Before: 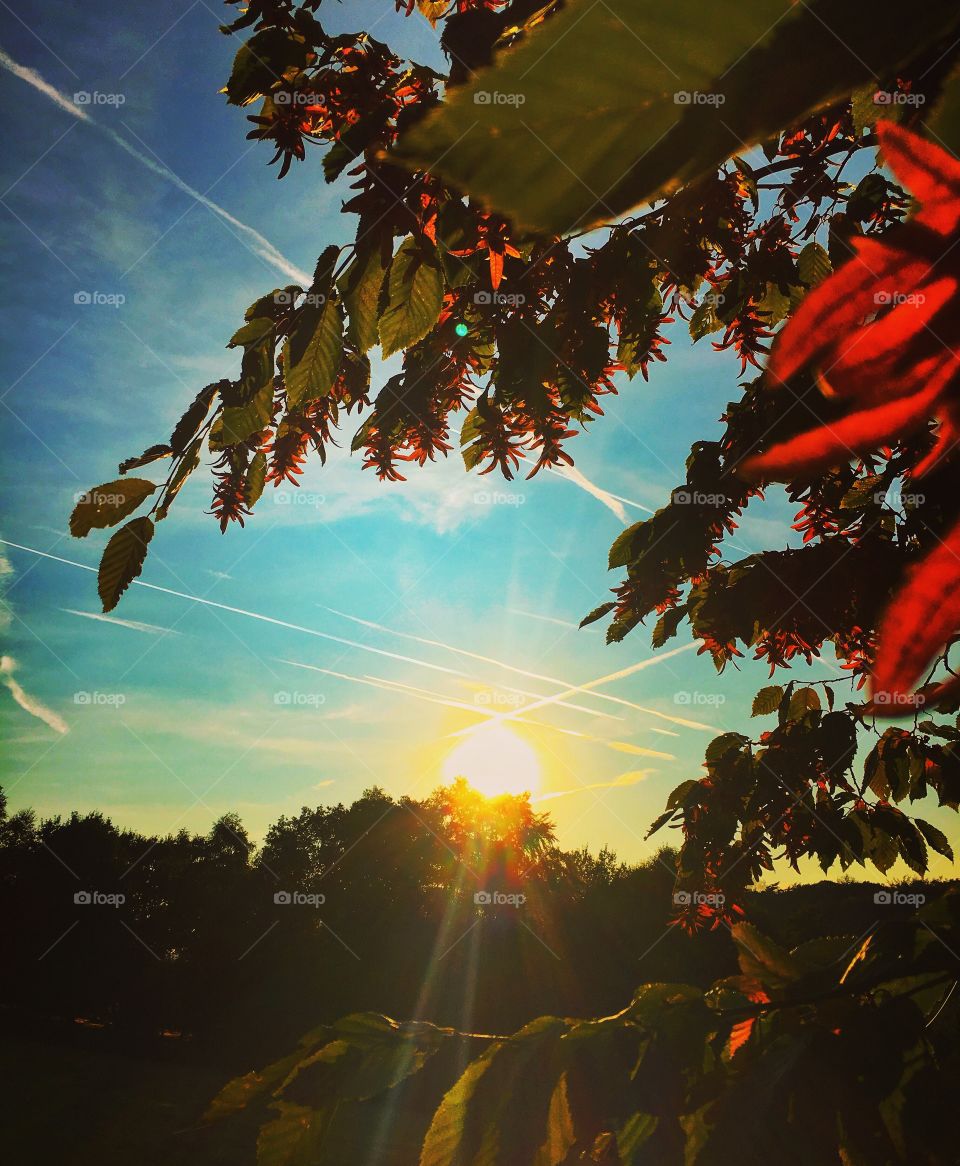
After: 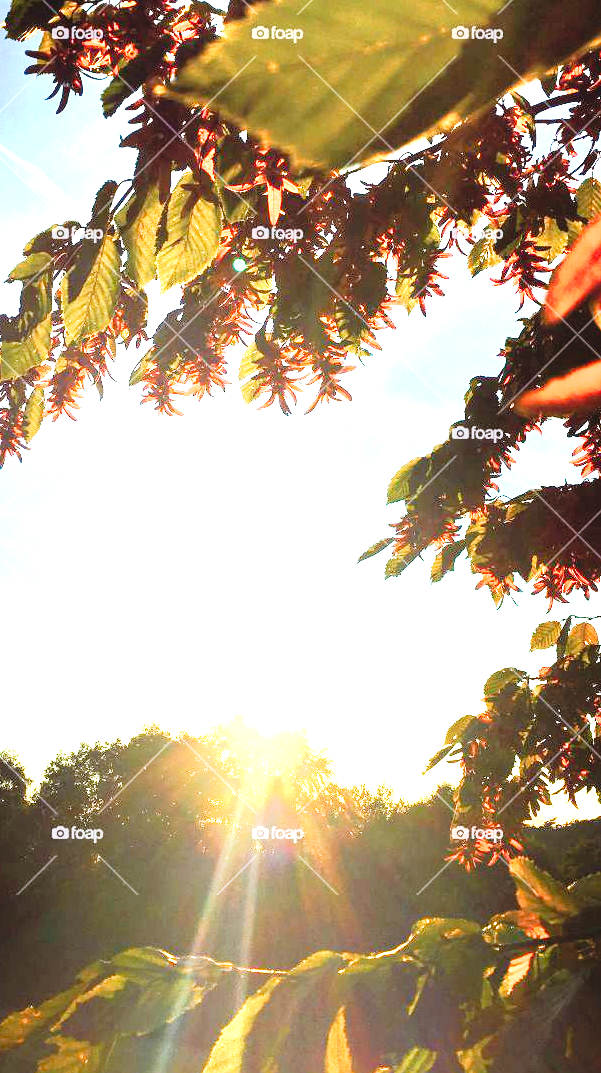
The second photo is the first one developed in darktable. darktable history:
crop and rotate: left 23.226%, top 5.636%, right 14.09%, bottom 2.298%
exposure: black level correction 0, exposure 2.001 EV, compensate highlight preservation false
tone curve: curves: ch0 [(0, 0.014) (0.17, 0.099) (0.398, 0.423) (0.725, 0.828) (0.872, 0.918) (1, 0.981)]; ch1 [(0, 0) (0.402, 0.36) (0.489, 0.491) (0.5, 0.503) (0.515, 0.52) (0.545, 0.572) (0.615, 0.662) (0.701, 0.725) (1, 1)]; ch2 [(0, 0) (0.42, 0.458) (0.485, 0.499) (0.503, 0.503) (0.531, 0.542) (0.561, 0.594) (0.644, 0.694) (0.717, 0.753) (1, 0.991)], preserve colors none
tone equalizer: -8 EV -0.768 EV, -7 EV -0.736 EV, -6 EV -0.613 EV, -5 EV -0.389 EV, -3 EV 0.38 EV, -2 EV 0.6 EV, -1 EV 0.695 EV, +0 EV 0.726 EV
color calibration: illuminant custom, x 0.373, y 0.388, temperature 4265.94 K
